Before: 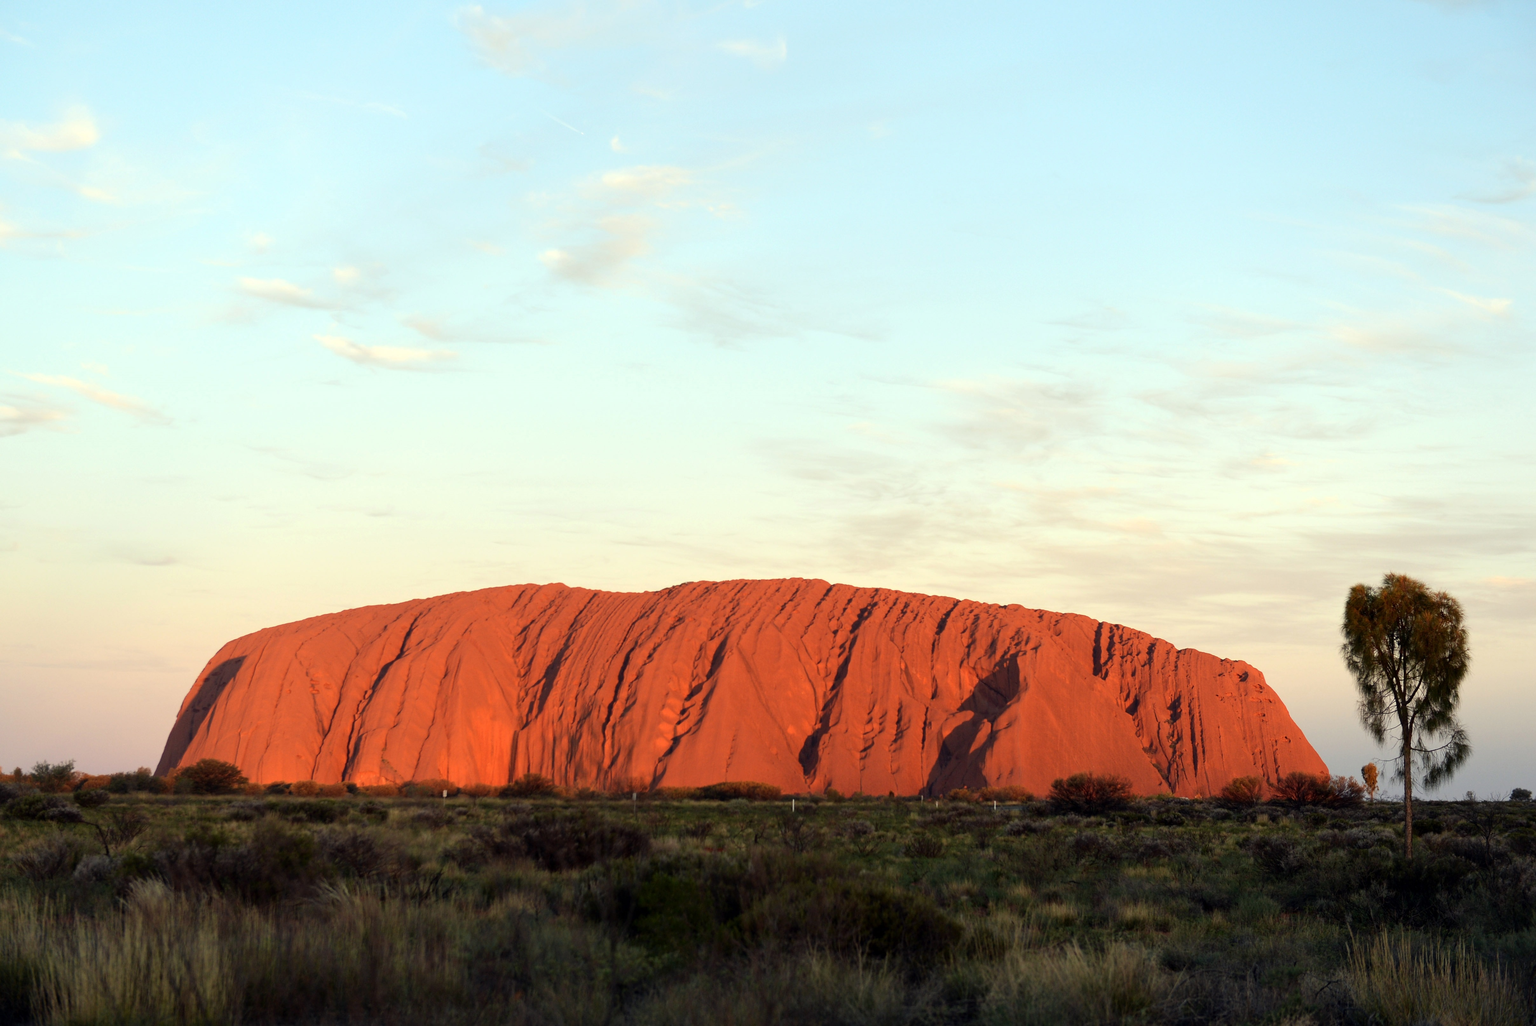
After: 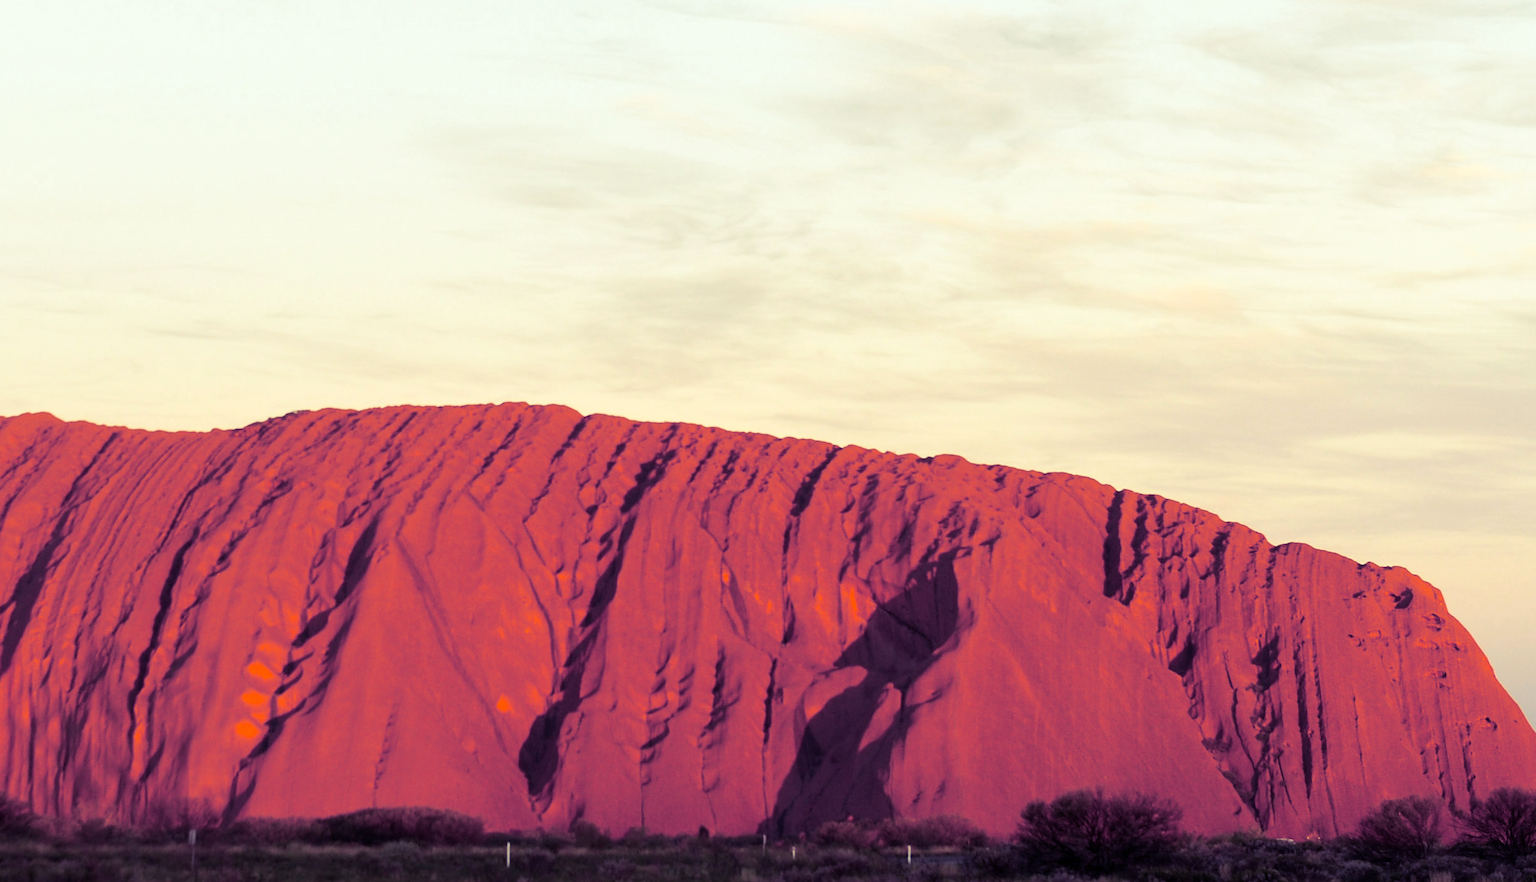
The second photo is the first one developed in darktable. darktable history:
crop: left 35.03%, top 36.625%, right 14.663%, bottom 20.057%
split-toning: shadows › hue 255.6°, shadows › saturation 0.66, highlights › hue 43.2°, highlights › saturation 0.68, balance -50.1
color balance rgb: perceptual saturation grading › global saturation 35%, perceptual saturation grading › highlights -30%, perceptual saturation grading › shadows 35%, perceptual brilliance grading › global brilliance 3%, perceptual brilliance grading › highlights -3%, perceptual brilliance grading › shadows 3%
